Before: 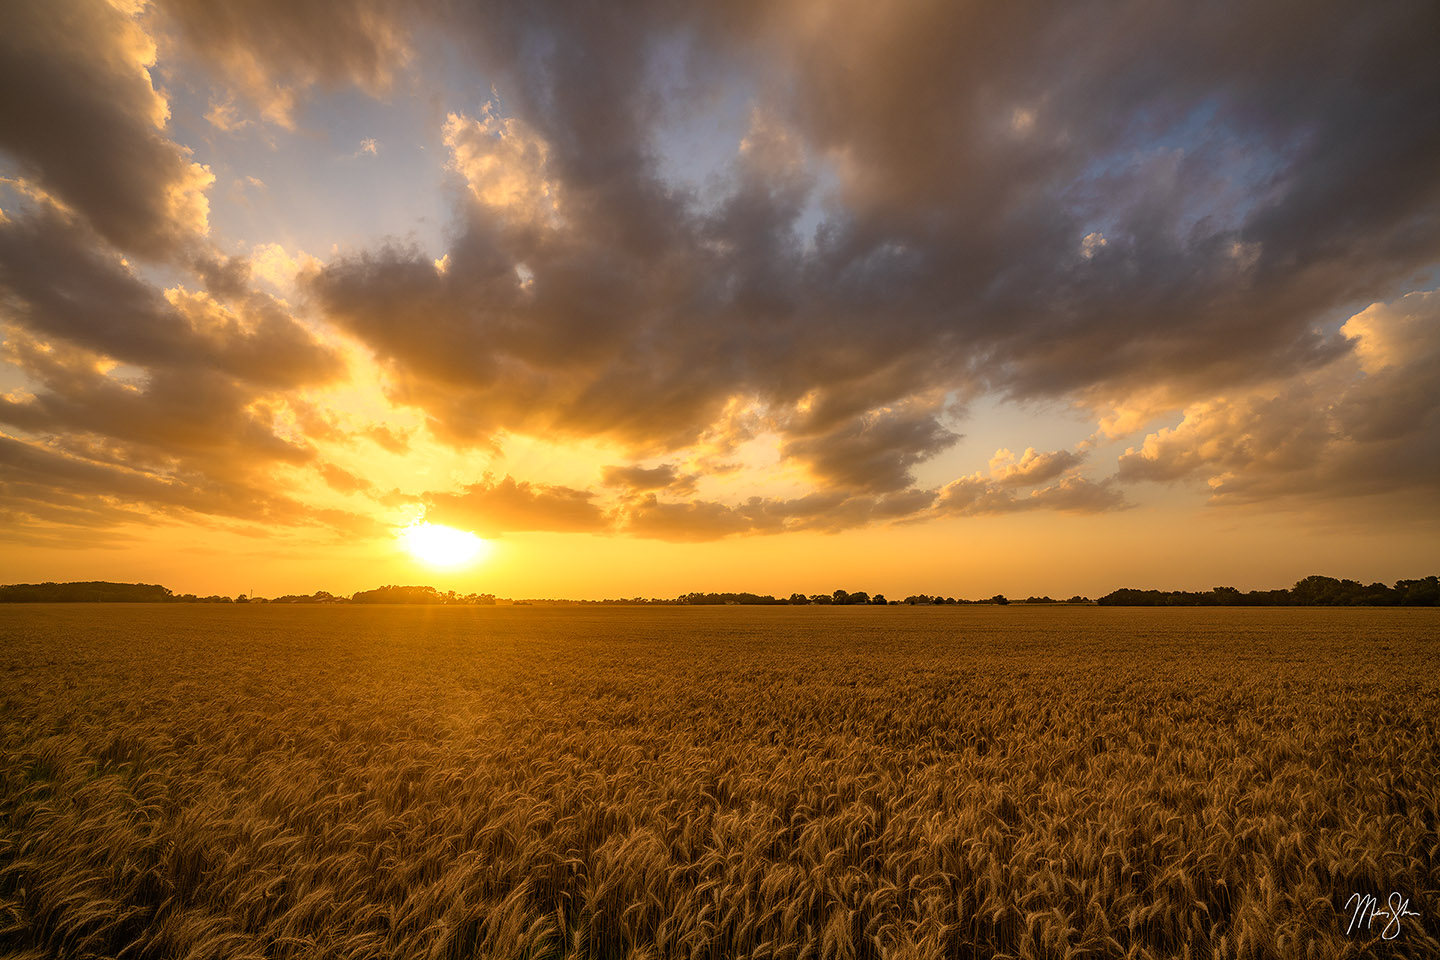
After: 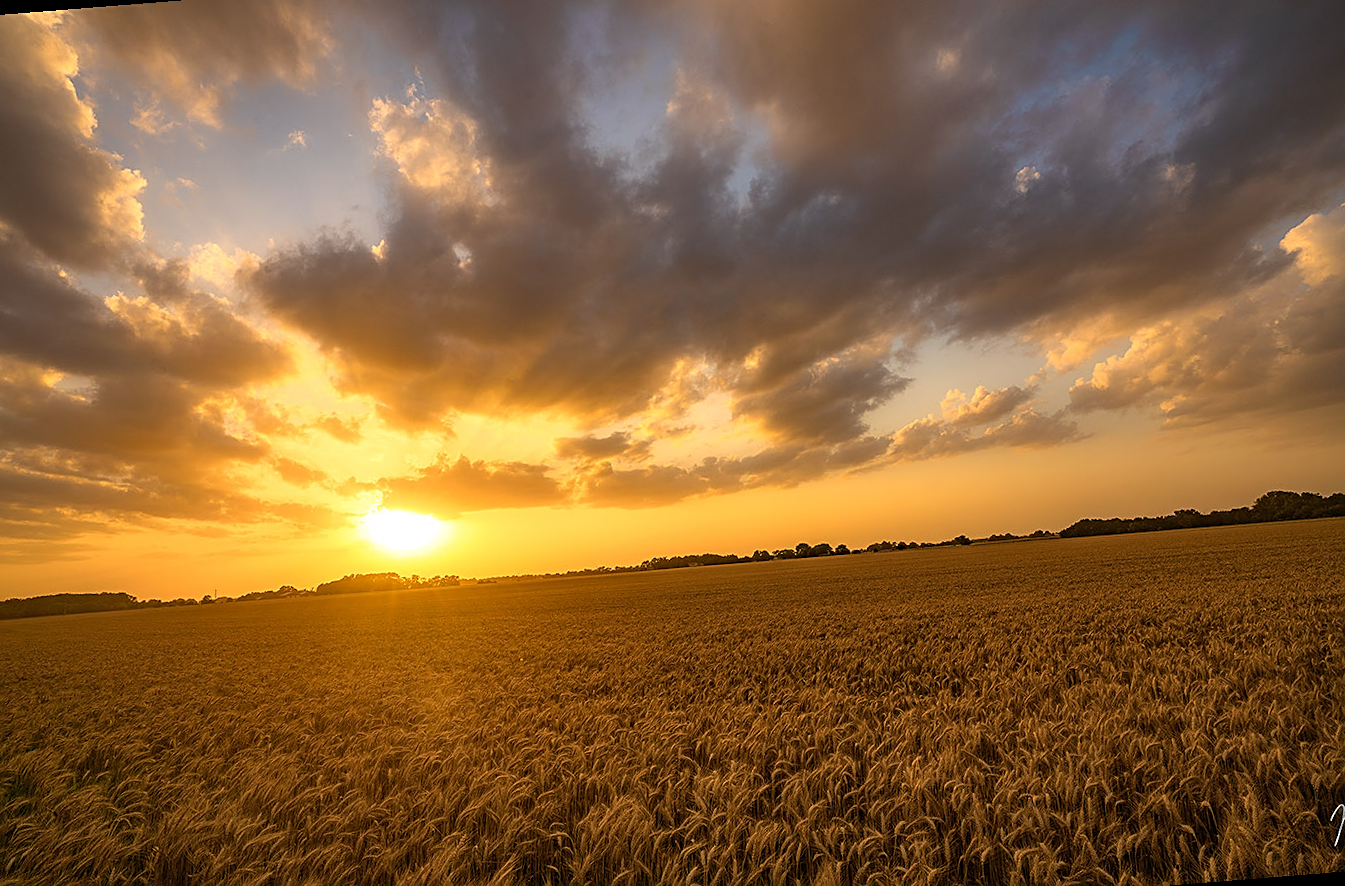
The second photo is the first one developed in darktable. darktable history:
rotate and perspective: rotation -4.57°, crop left 0.054, crop right 0.944, crop top 0.087, crop bottom 0.914
sharpen: on, module defaults
